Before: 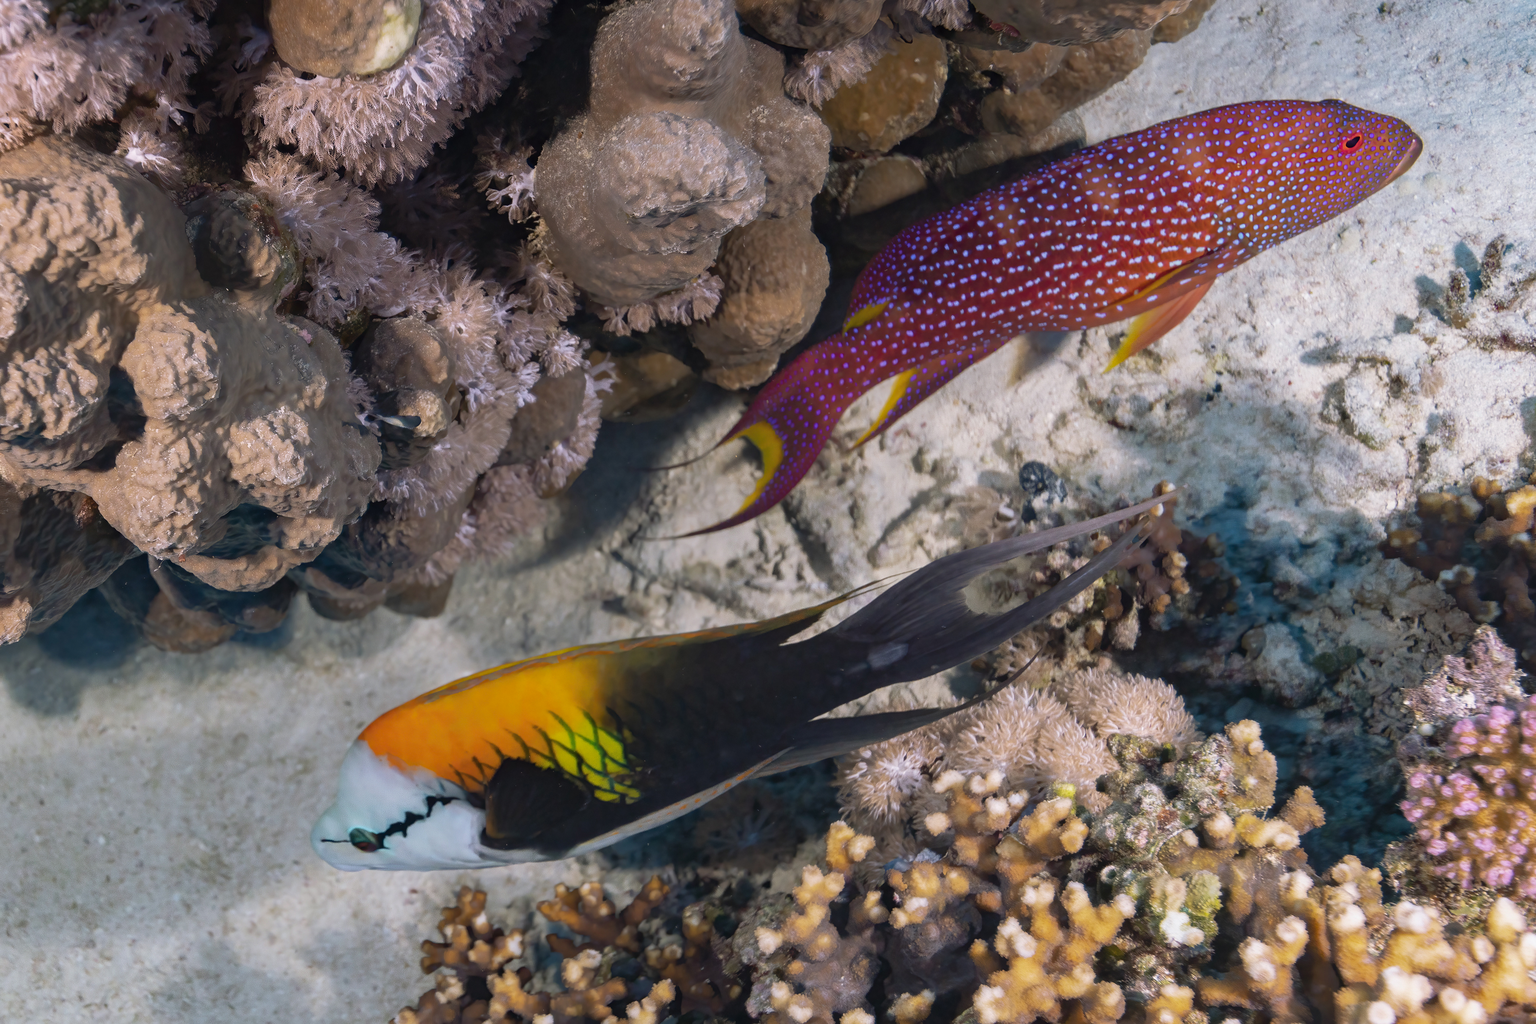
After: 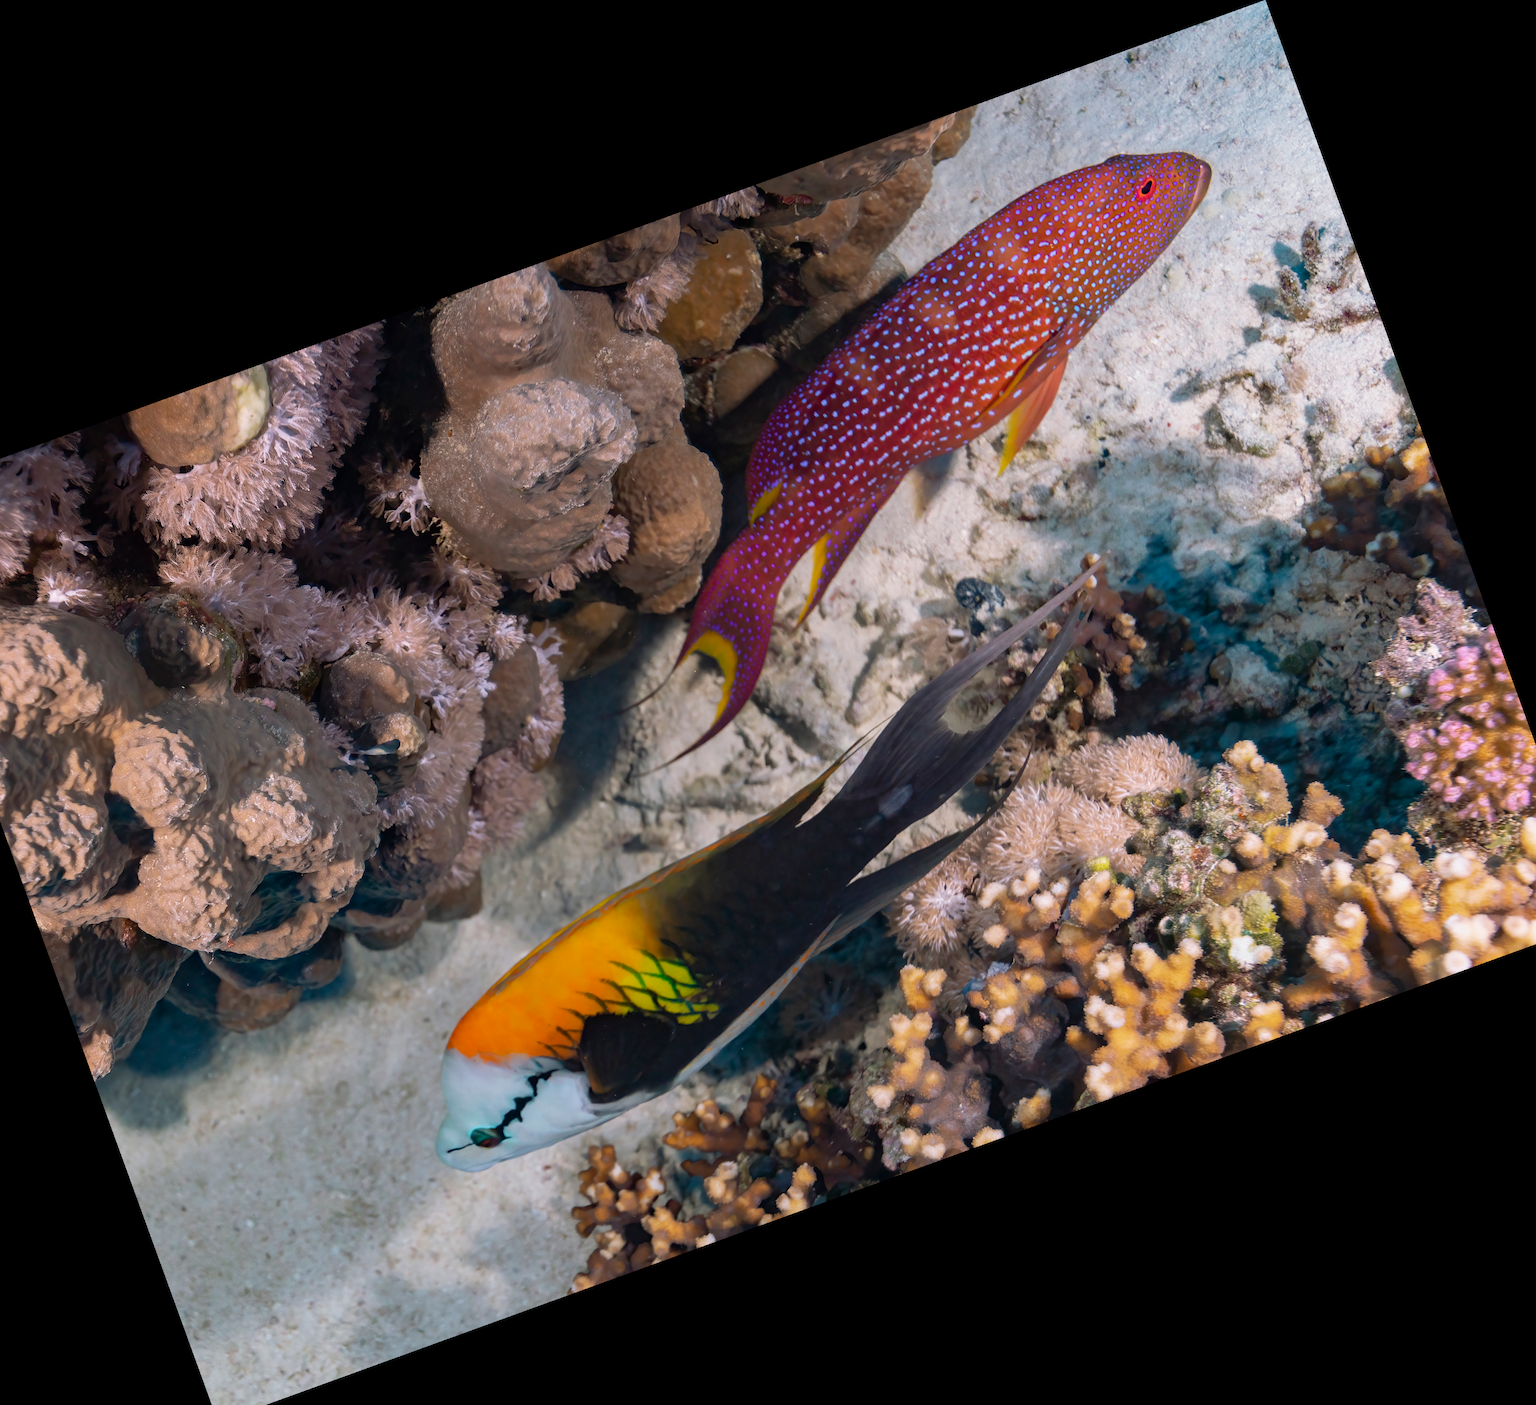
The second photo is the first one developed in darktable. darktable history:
crop and rotate: angle 19.94°, left 6.758%, right 3.654%, bottom 1.088%
